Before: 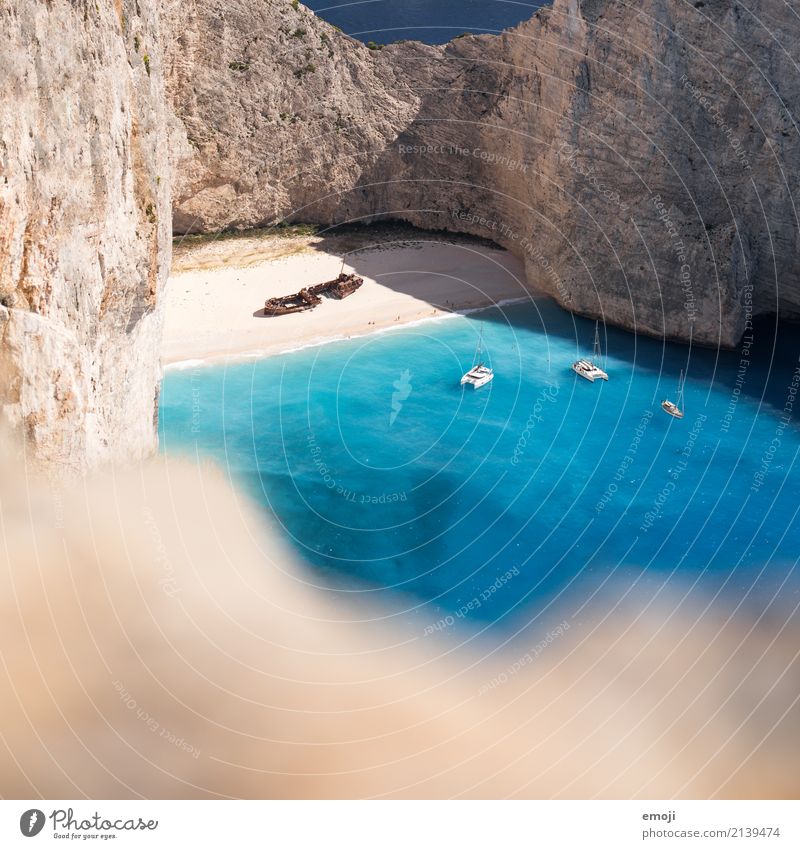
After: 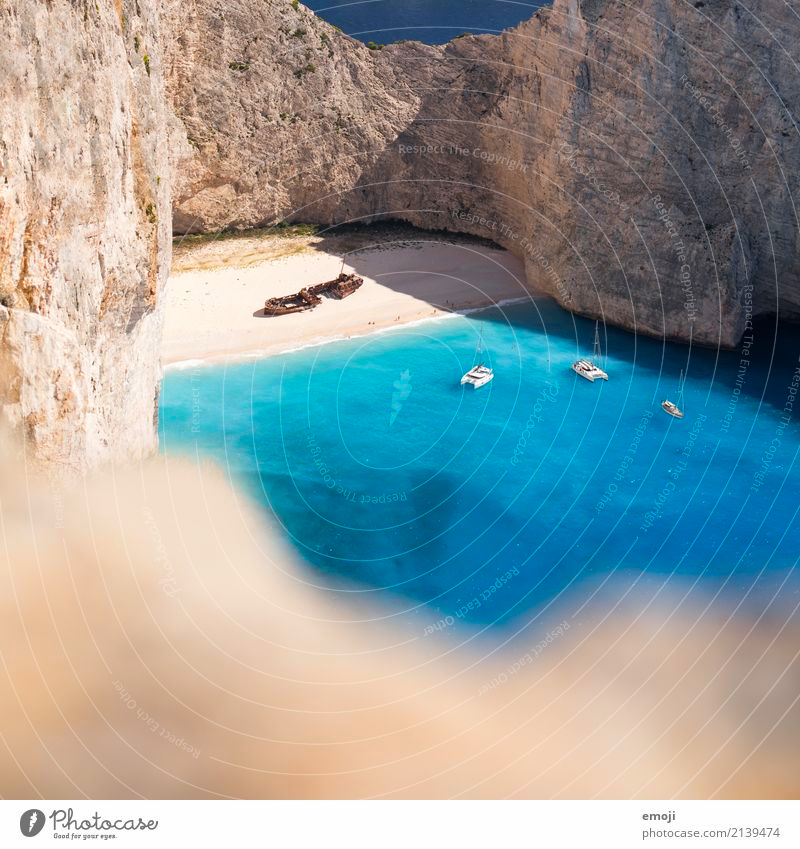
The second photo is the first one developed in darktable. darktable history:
color balance rgb: perceptual saturation grading › global saturation 14.604%, perceptual brilliance grading › global brilliance 2.956%, perceptual brilliance grading › highlights -3.309%, perceptual brilliance grading › shadows 2.528%, global vibrance 20%
